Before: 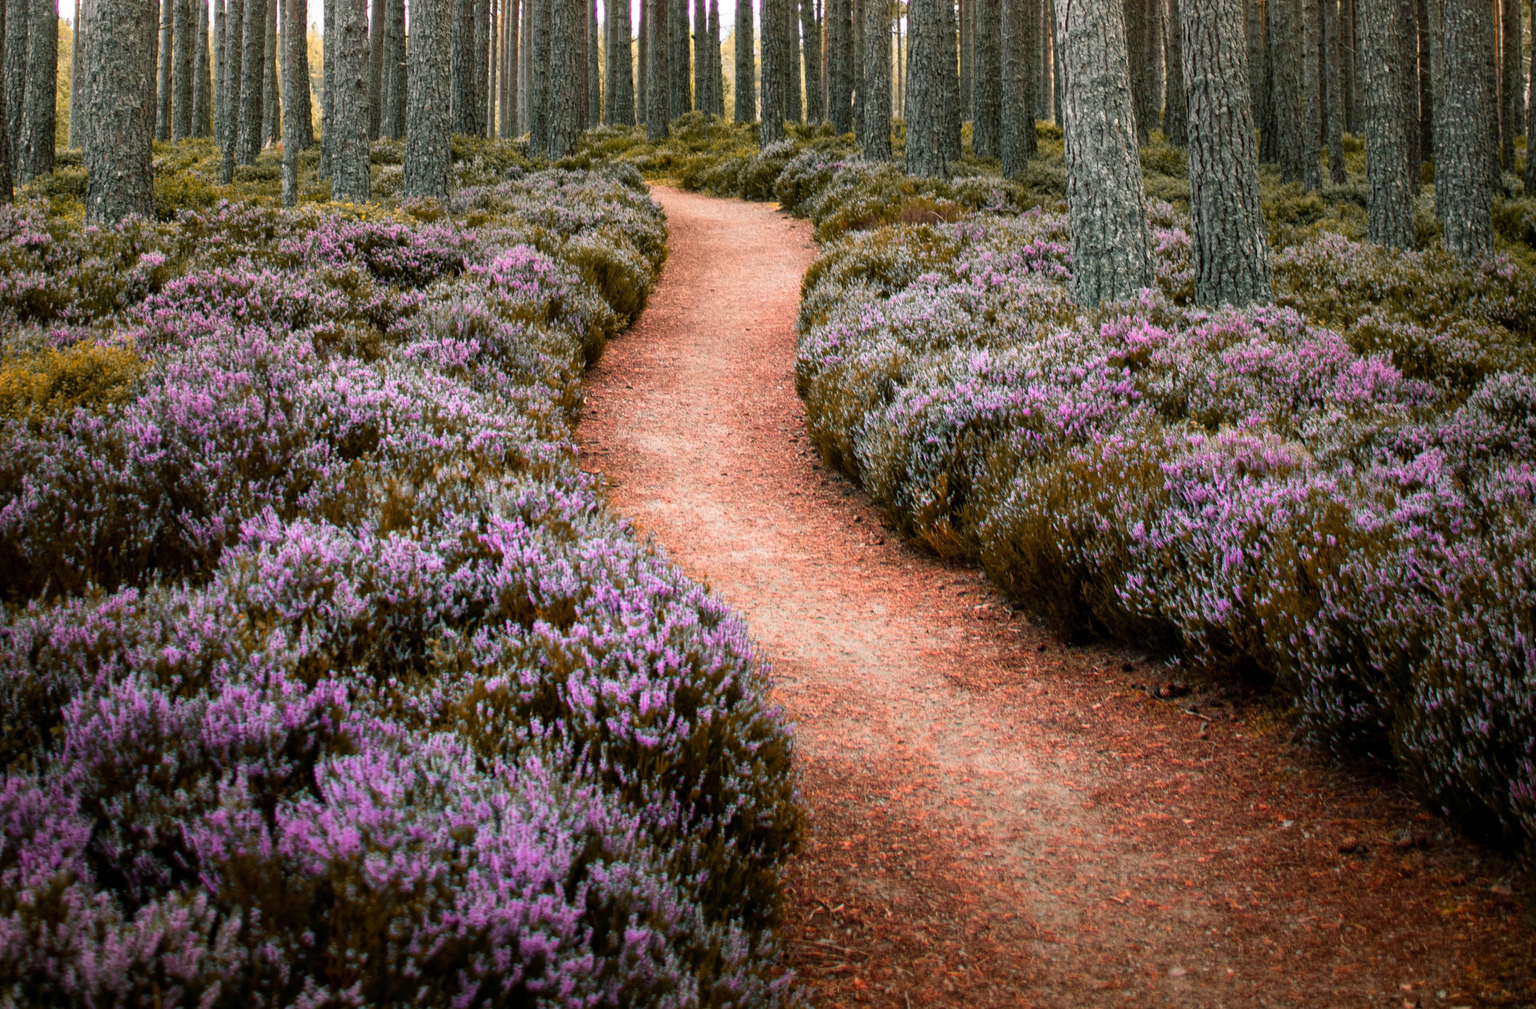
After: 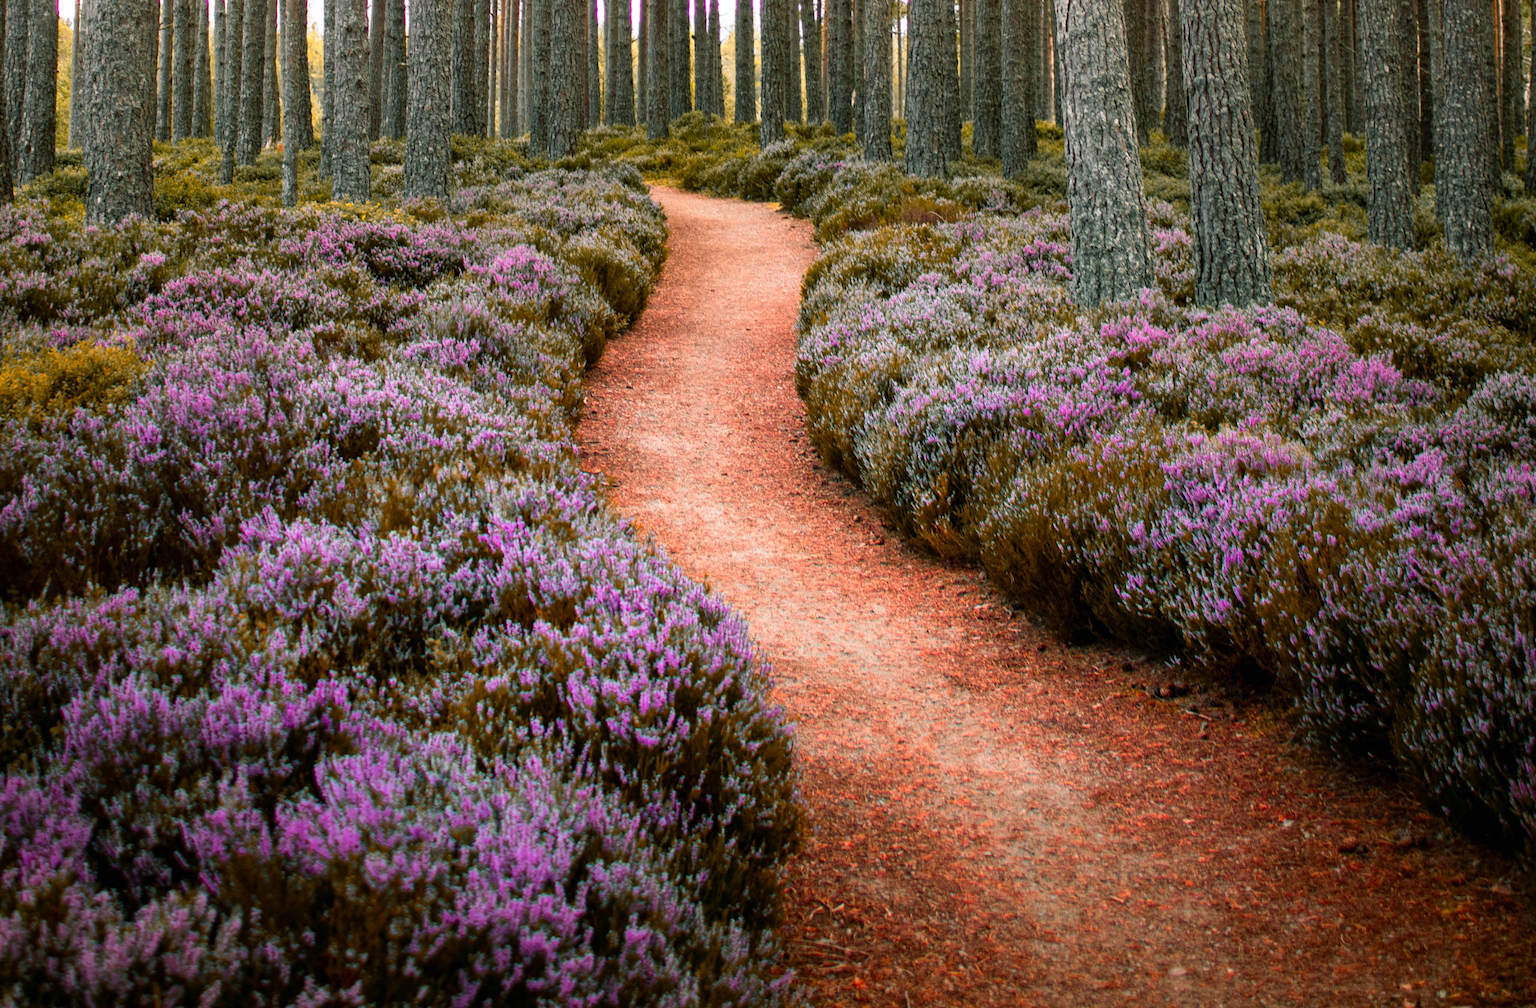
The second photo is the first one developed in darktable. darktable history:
color zones: curves: ch0 [(0, 0.613) (0.01, 0.613) (0.245, 0.448) (0.498, 0.529) (0.642, 0.665) (0.879, 0.777) (0.99, 0.613)]; ch1 [(0, 0) (0.143, 0) (0.286, 0) (0.429, 0) (0.571, 0) (0.714, 0) (0.857, 0)], mix -121.96%
tone equalizer: on, module defaults
